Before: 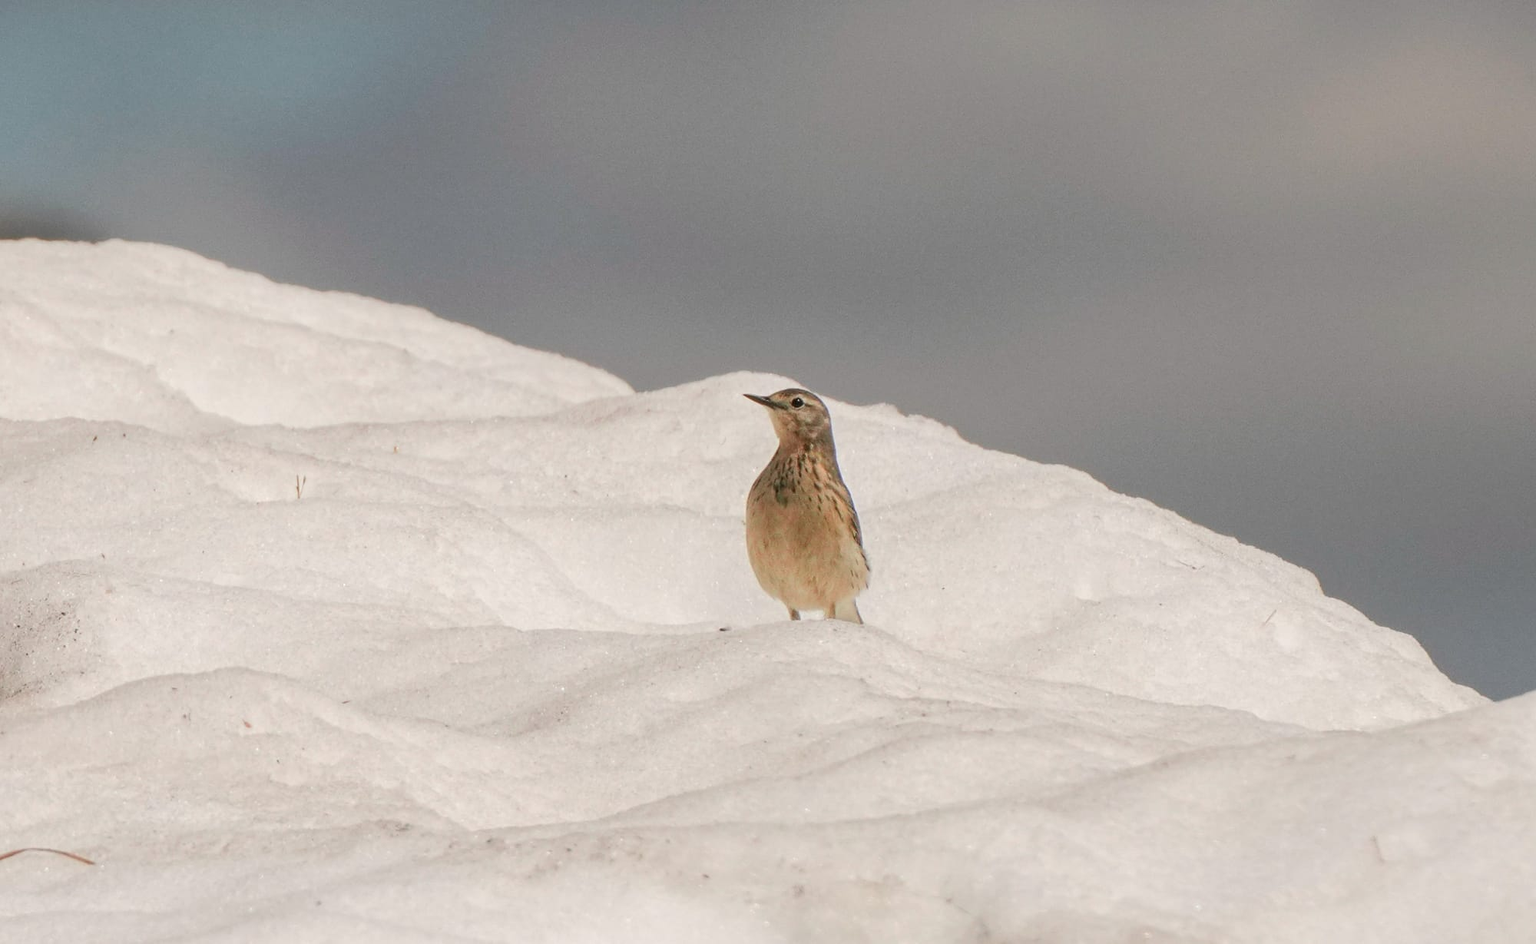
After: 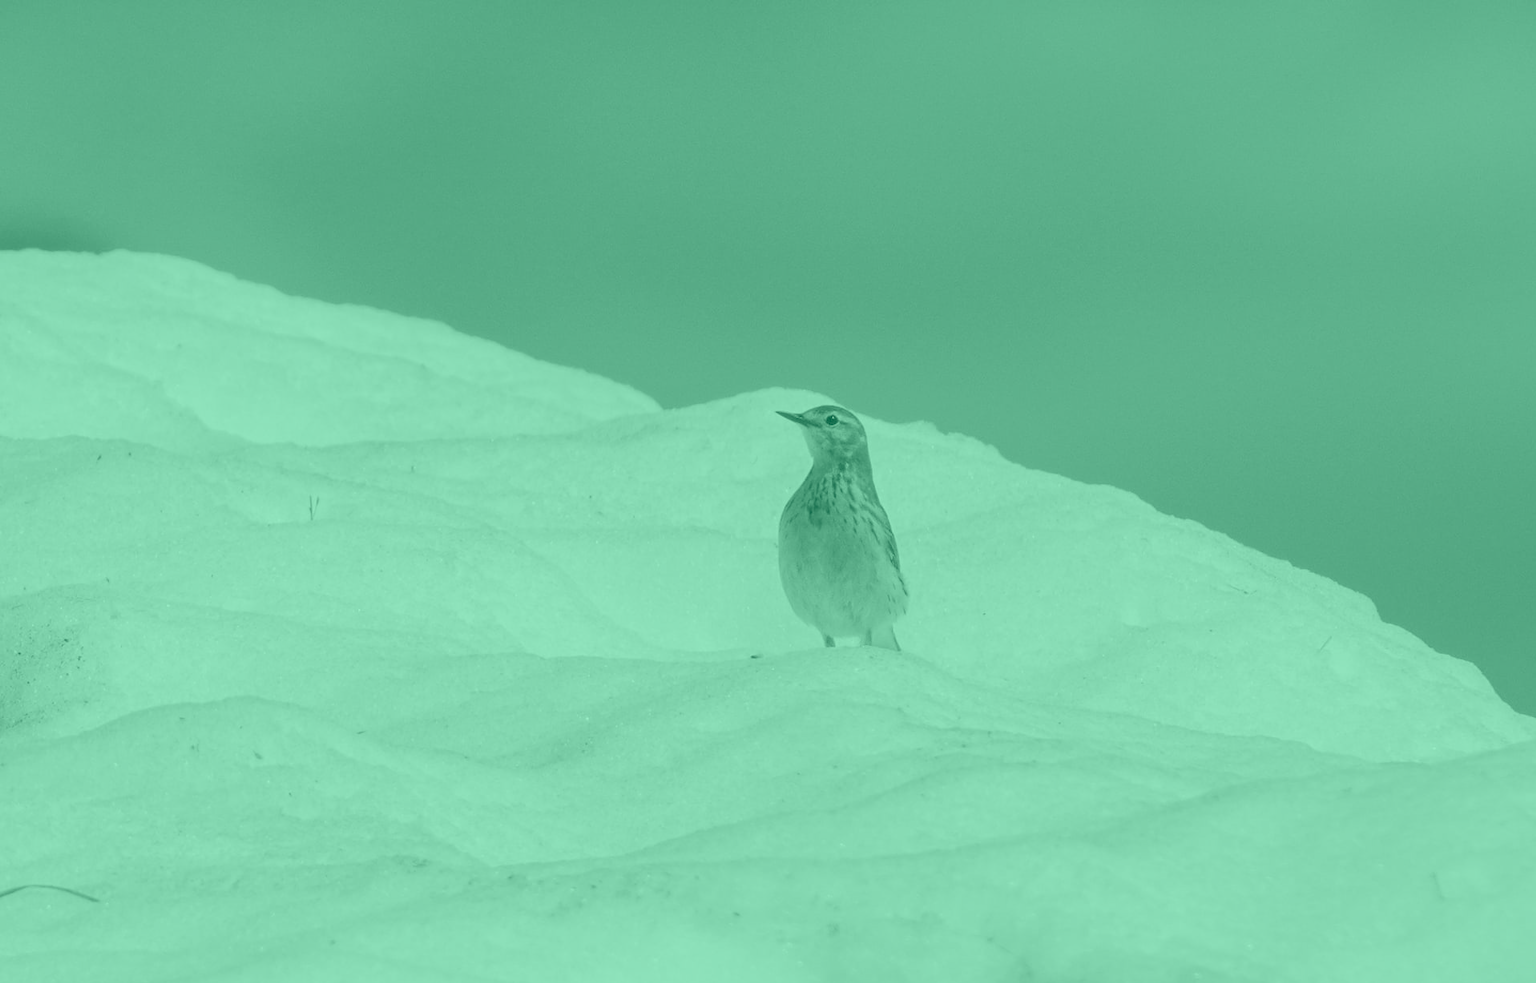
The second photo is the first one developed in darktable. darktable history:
exposure: exposure 0.258 EV, compensate highlight preservation false
crop: right 4.126%, bottom 0.031%
colorize: hue 147.6°, saturation 65%, lightness 21.64%
